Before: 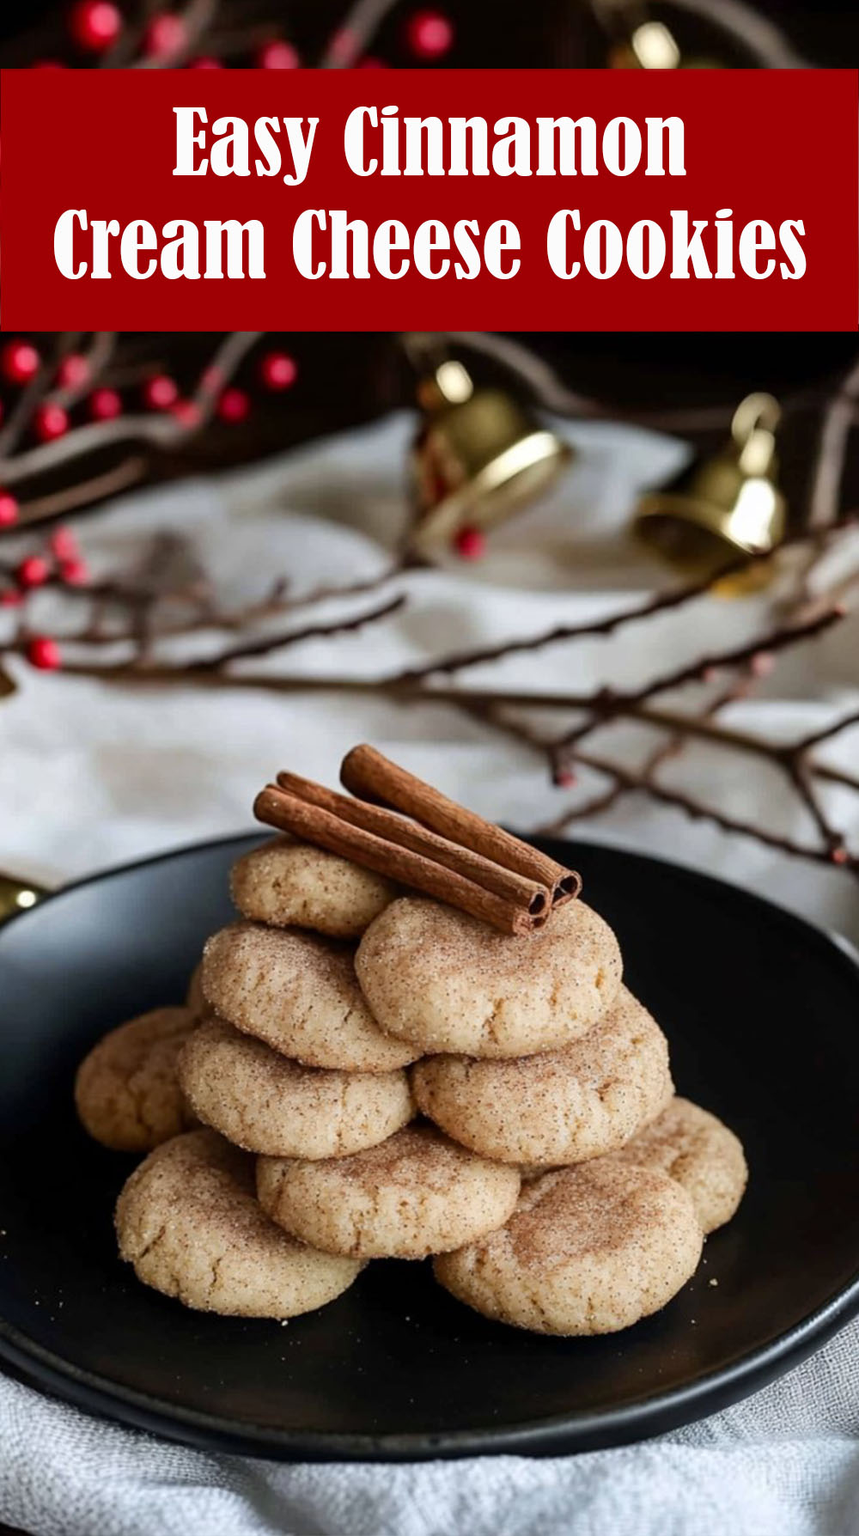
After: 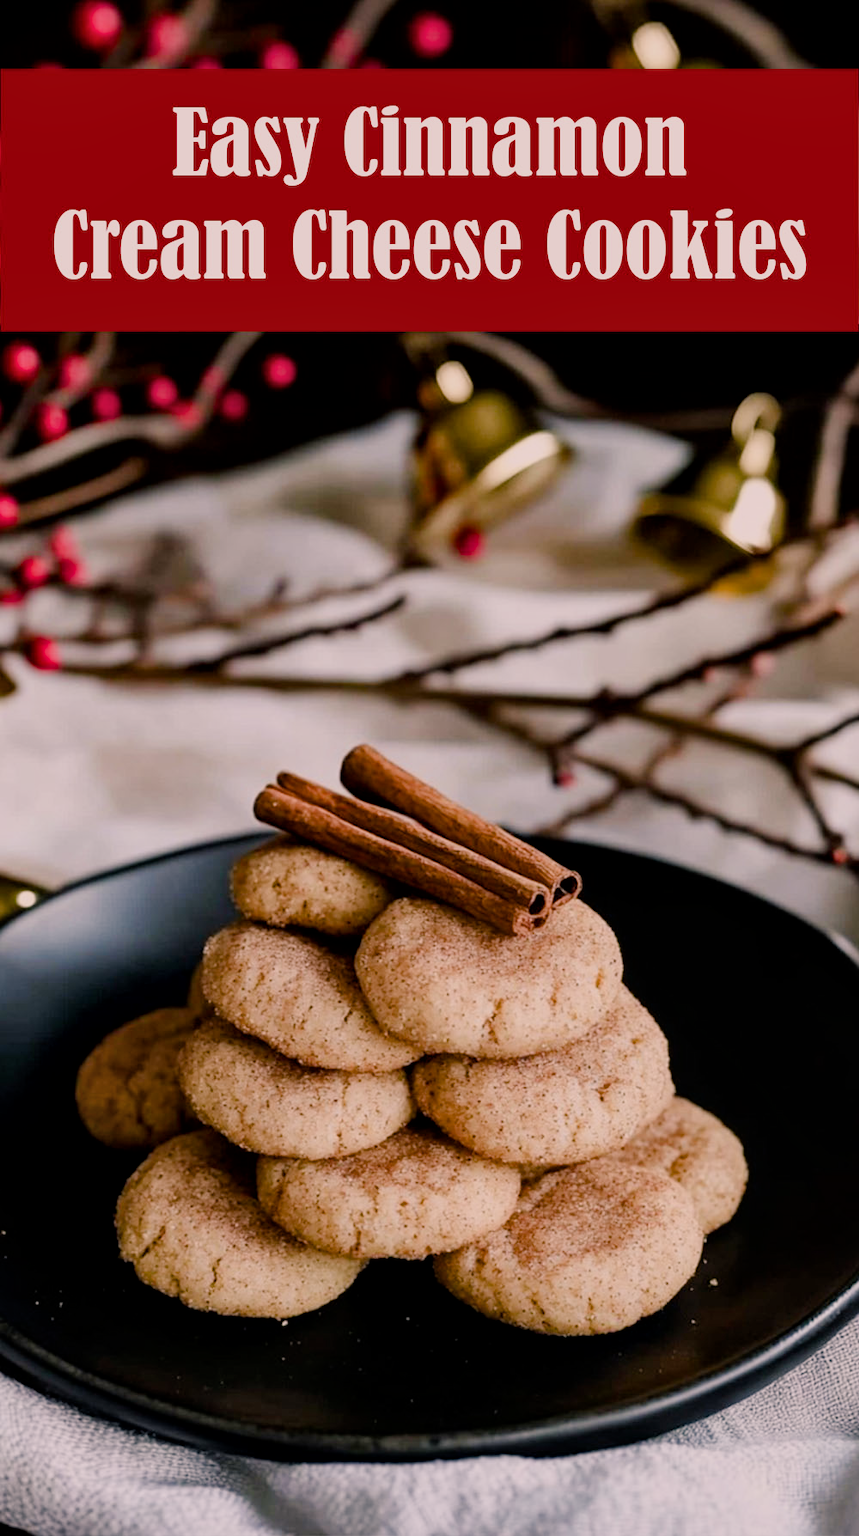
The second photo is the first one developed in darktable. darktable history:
filmic rgb: black relative exposure -7.65 EV, white relative exposure 4.56 EV, hardness 3.61
local contrast: mode bilateral grid, contrast 20, coarseness 51, detail 119%, midtone range 0.2
color balance rgb: shadows lift › chroma 0.654%, shadows lift › hue 113.79°, highlights gain › chroma 4.542%, highlights gain › hue 31.17°, perceptual saturation grading › global saturation 25.616%, perceptual saturation grading › highlights -50.529%, perceptual saturation grading › shadows 30.93%, perceptual brilliance grading › highlights 2.587%, global vibrance 20.301%
